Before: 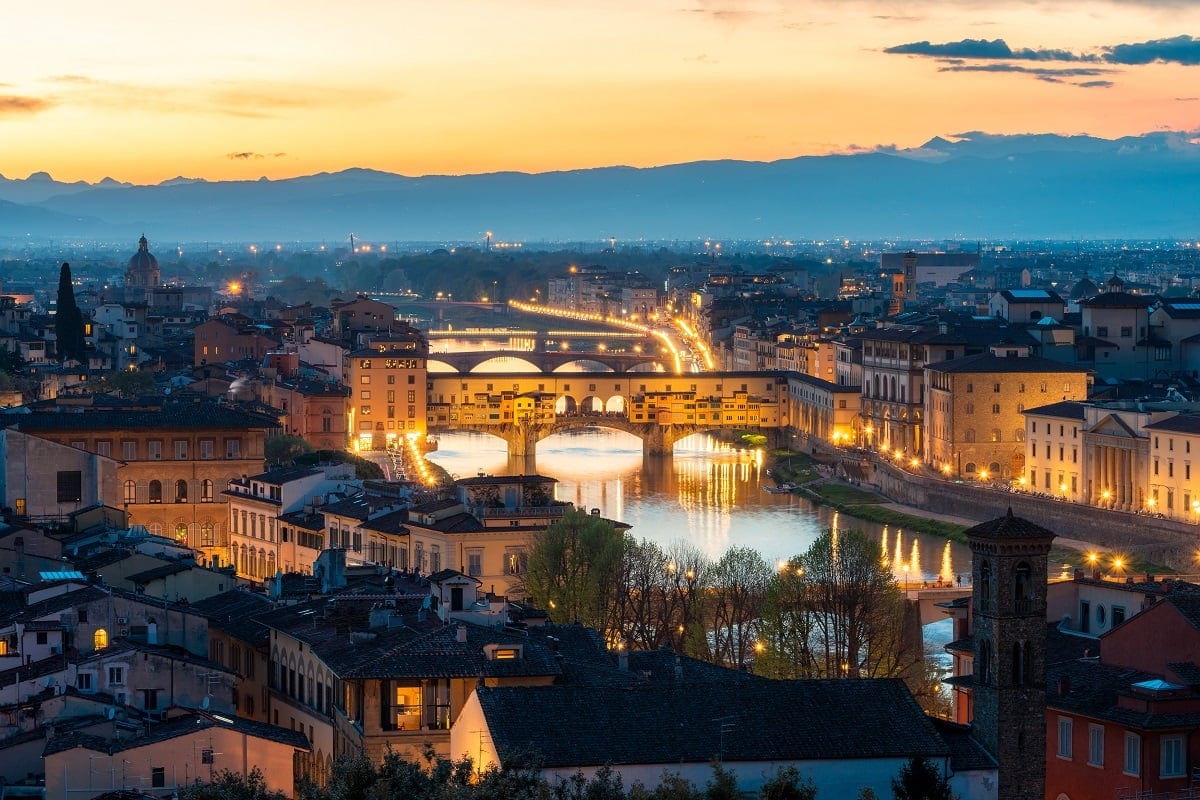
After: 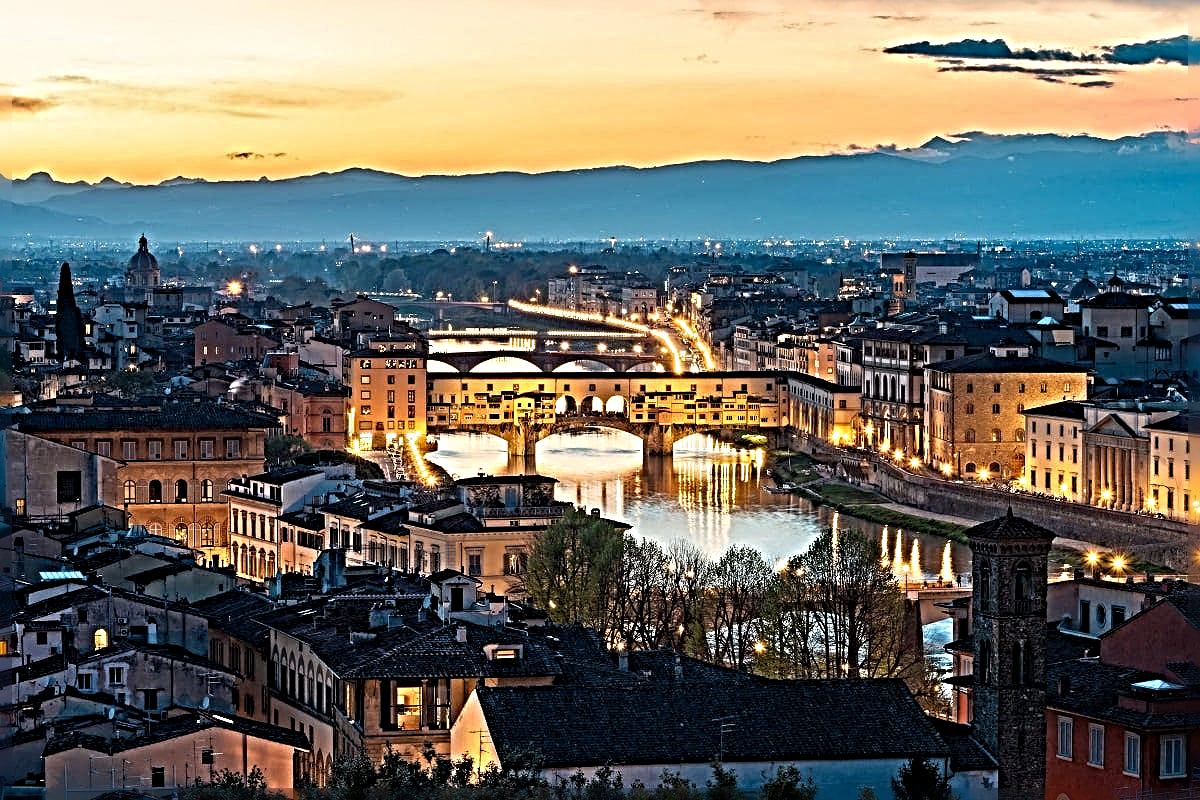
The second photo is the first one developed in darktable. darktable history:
sharpen: radius 6.284, amount 1.797, threshold 0.202
